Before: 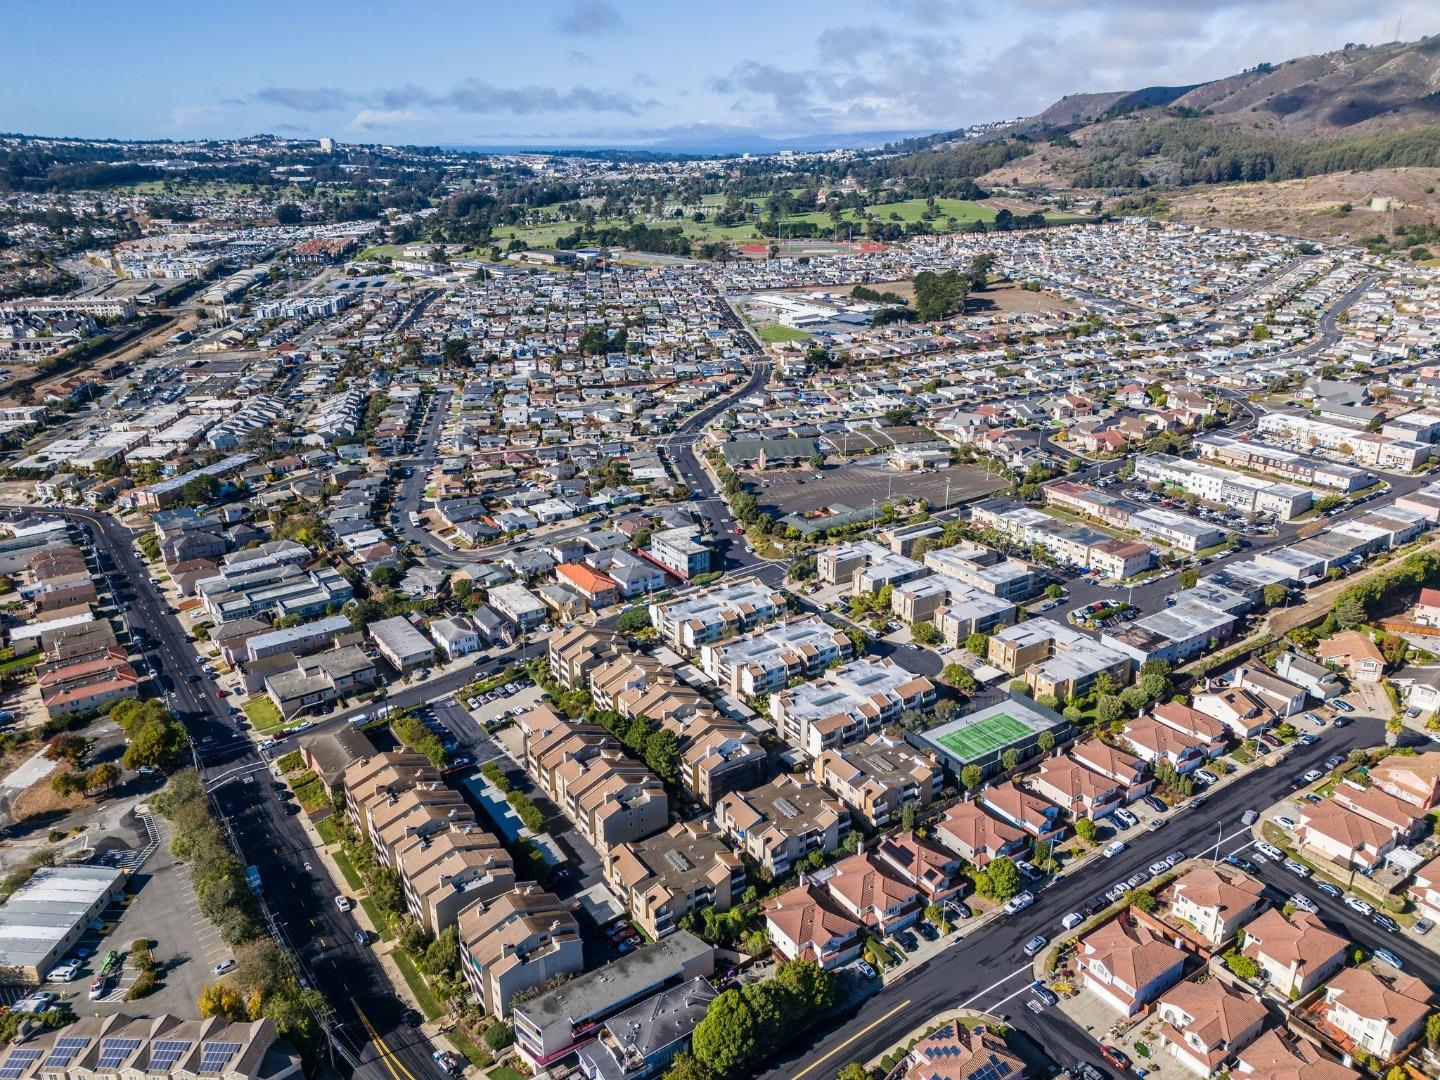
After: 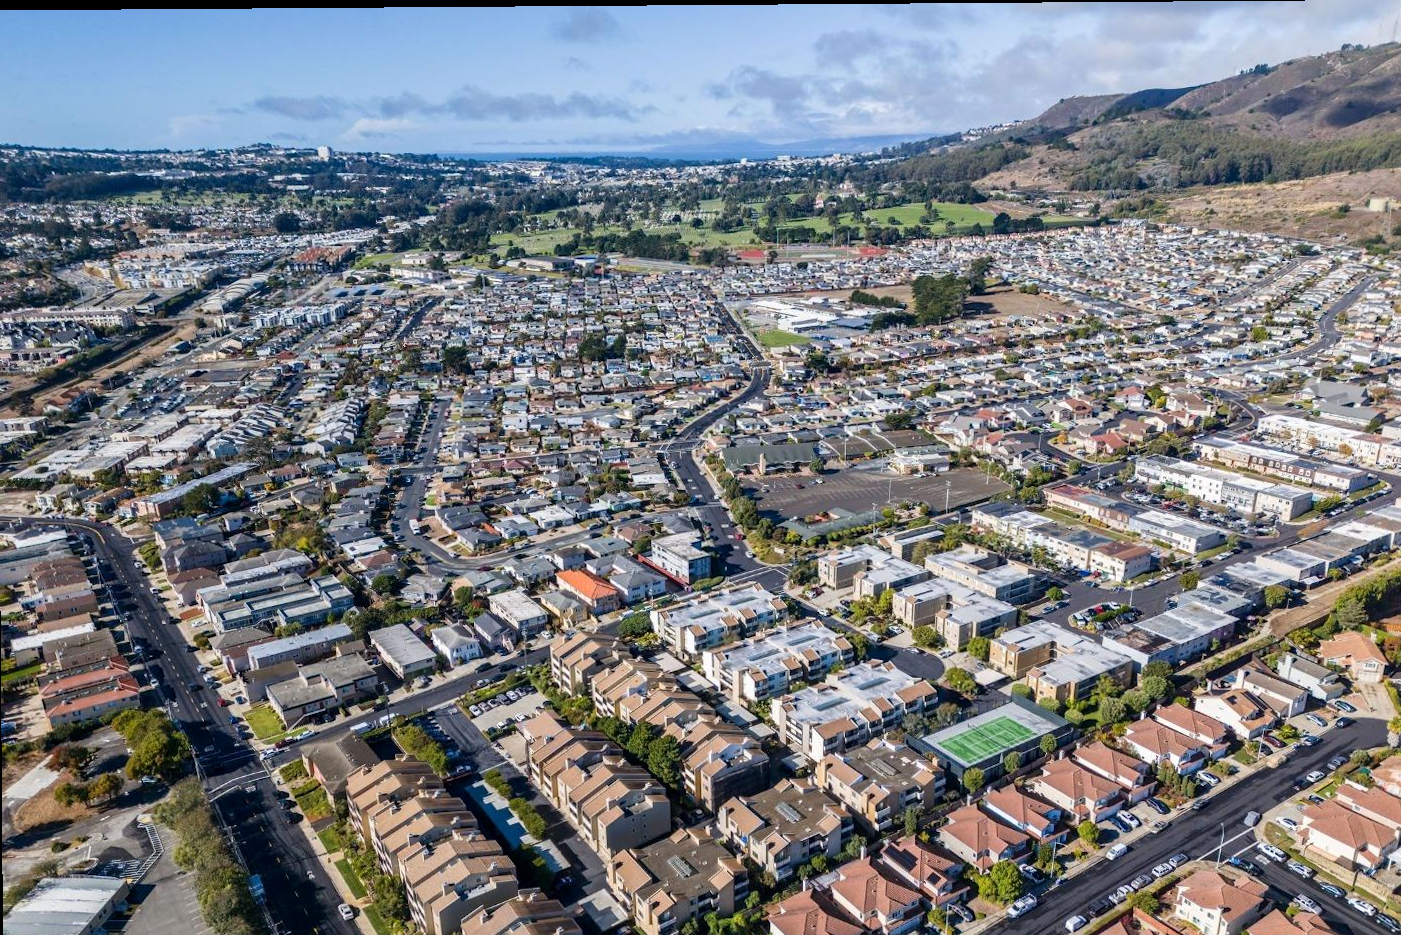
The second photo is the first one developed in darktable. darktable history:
crop and rotate: angle 0.435°, left 0.246%, right 2.994%, bottom 14.224%
local contrast: mode bilateral grid, contrast 99, coarseness 99, detail 109%, midtone range 0.2
